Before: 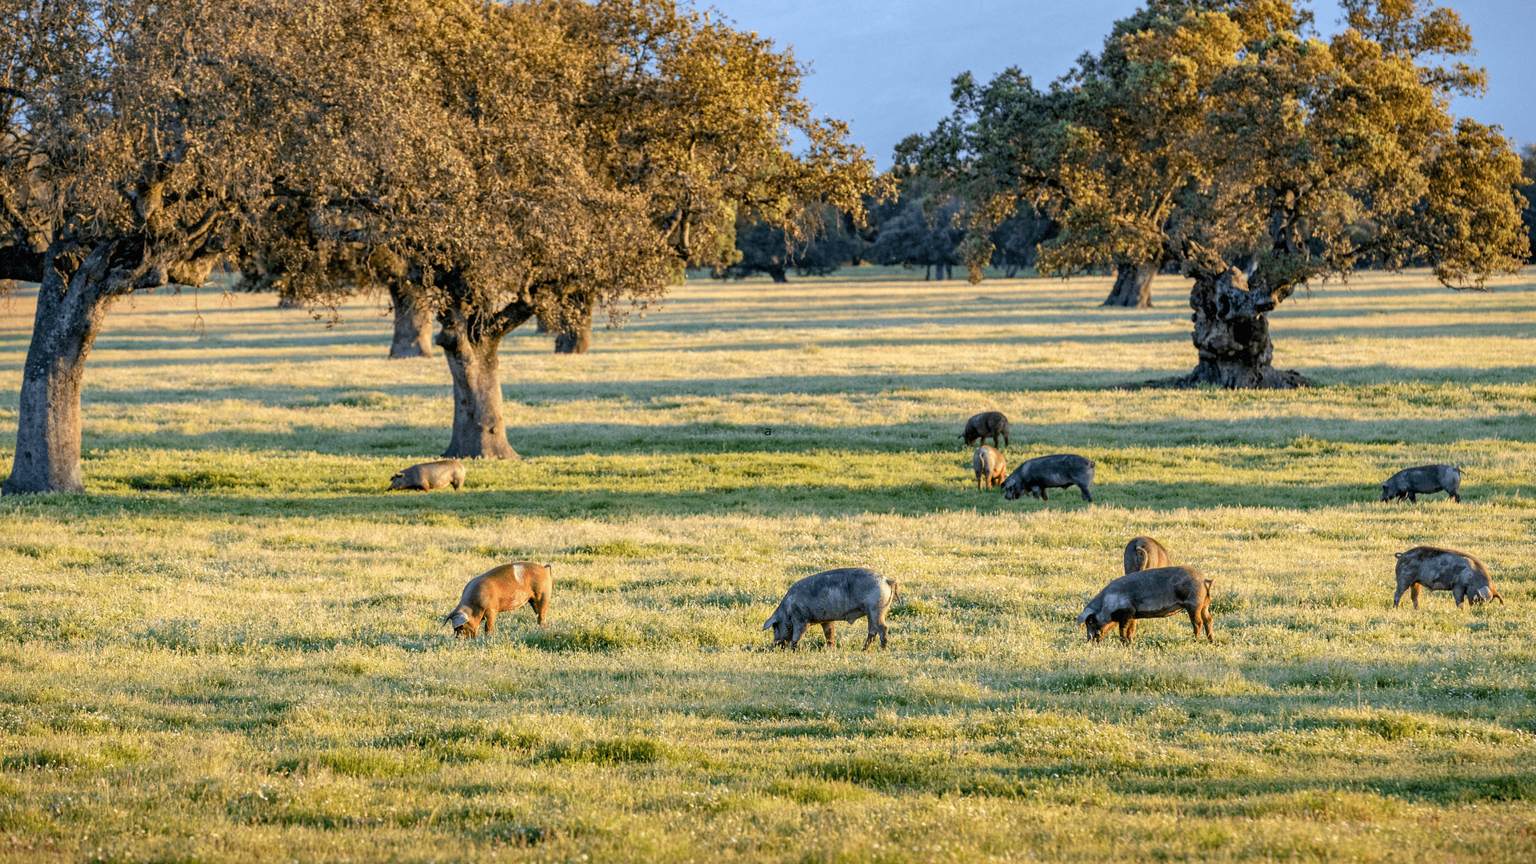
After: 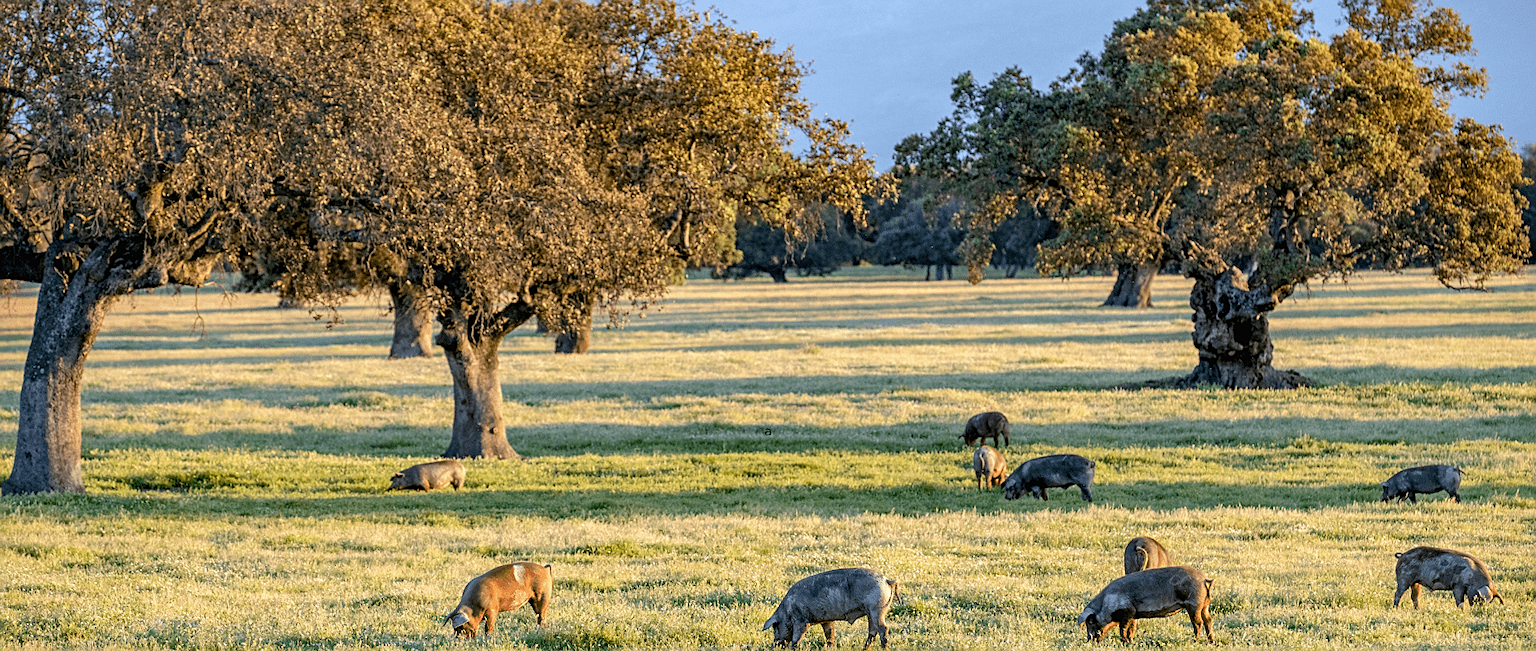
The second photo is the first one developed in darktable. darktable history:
crop: bottom 24.592%
sharpen: on, module defaults
